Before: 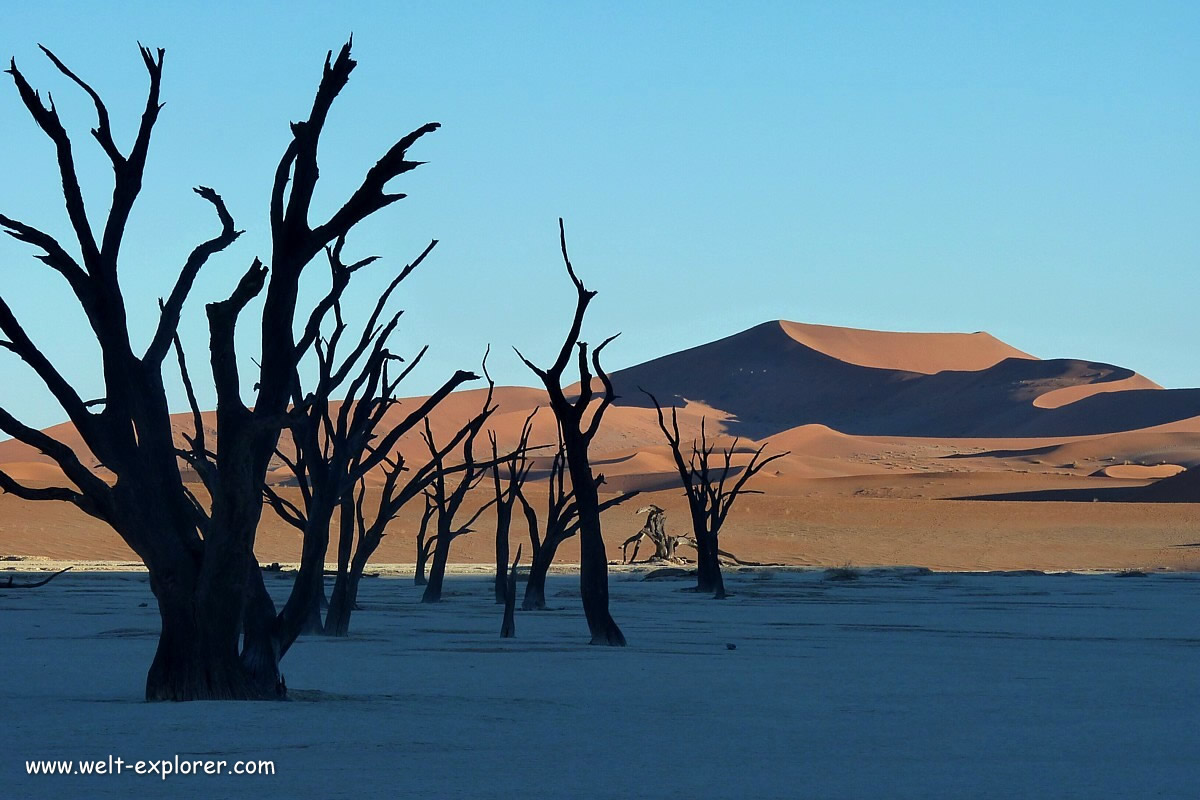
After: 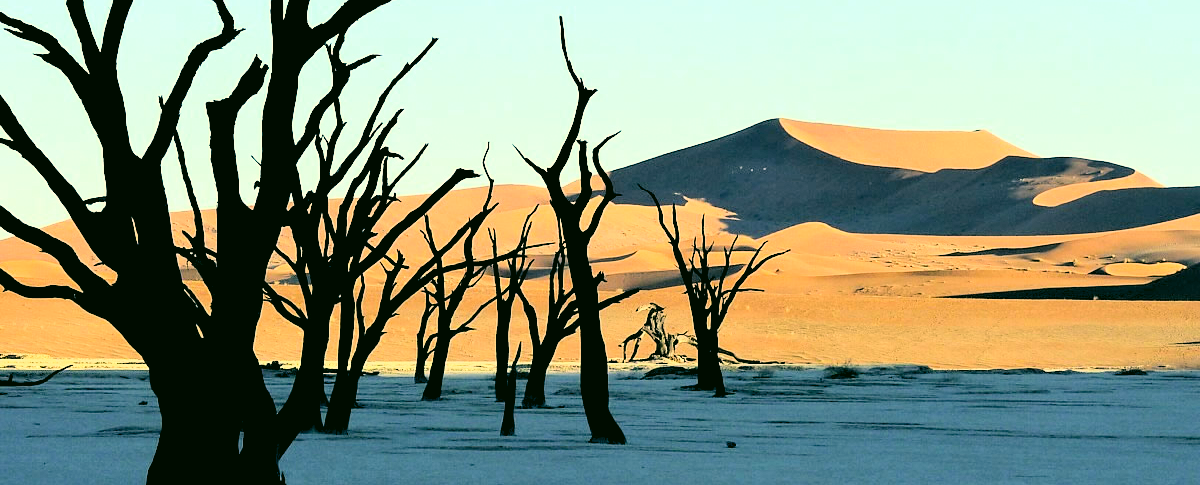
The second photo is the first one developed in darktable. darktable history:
base curve: curves: ch0 [(0, 0) (0.018, 0.026) (0.143, 0.37) (0.33, 0.731) (0.458, 0.853) (0.735, 0.965) (0.905, 0.986) (1, 1)]
color correction: highlights a* 5.3, highlights b* 24.26, shadows a* -15.58, shadows b* 4.02
crop and rotate: top 25.357%, bottom 13.942%
rgb levels: levels [[0.013, 0.434, 0.89], [0, 0.5, 1], [0, 0.5, 1]]
